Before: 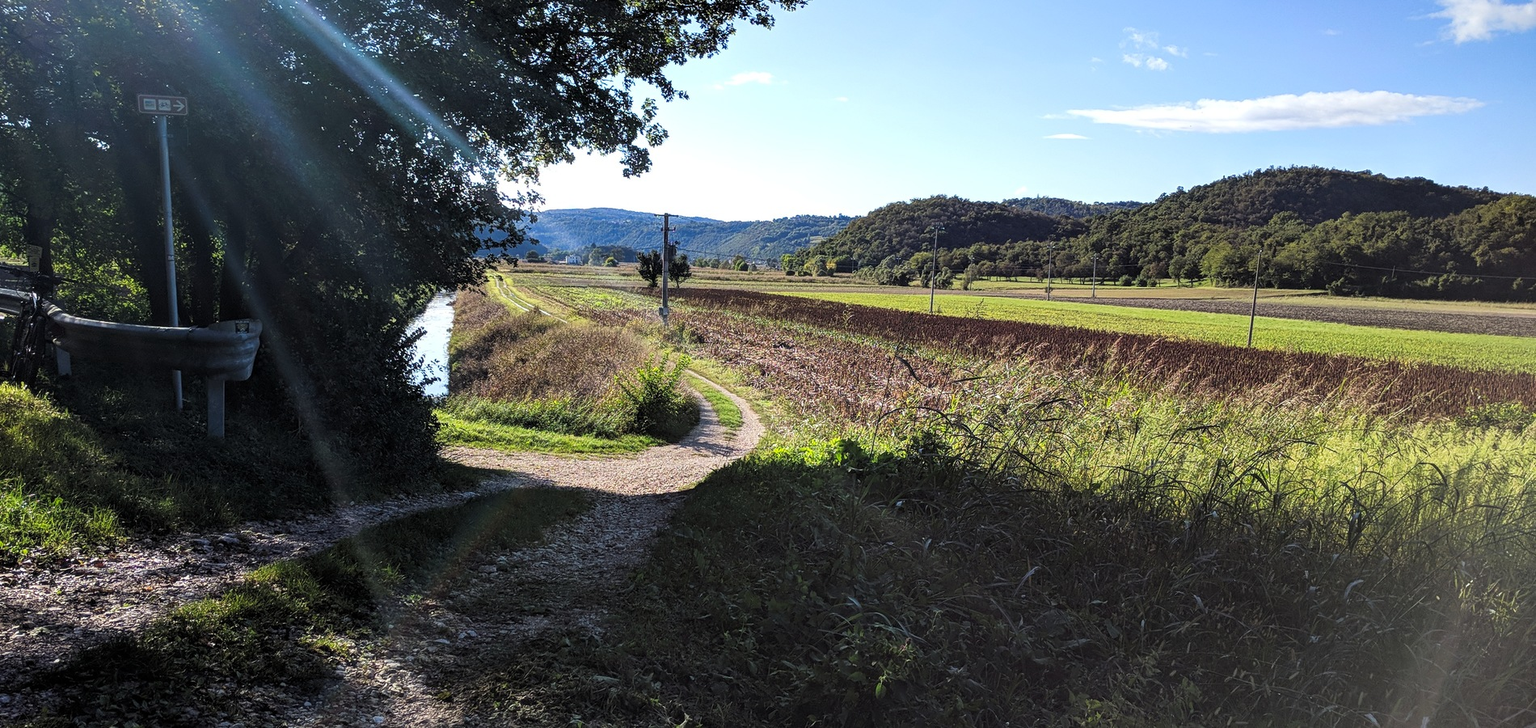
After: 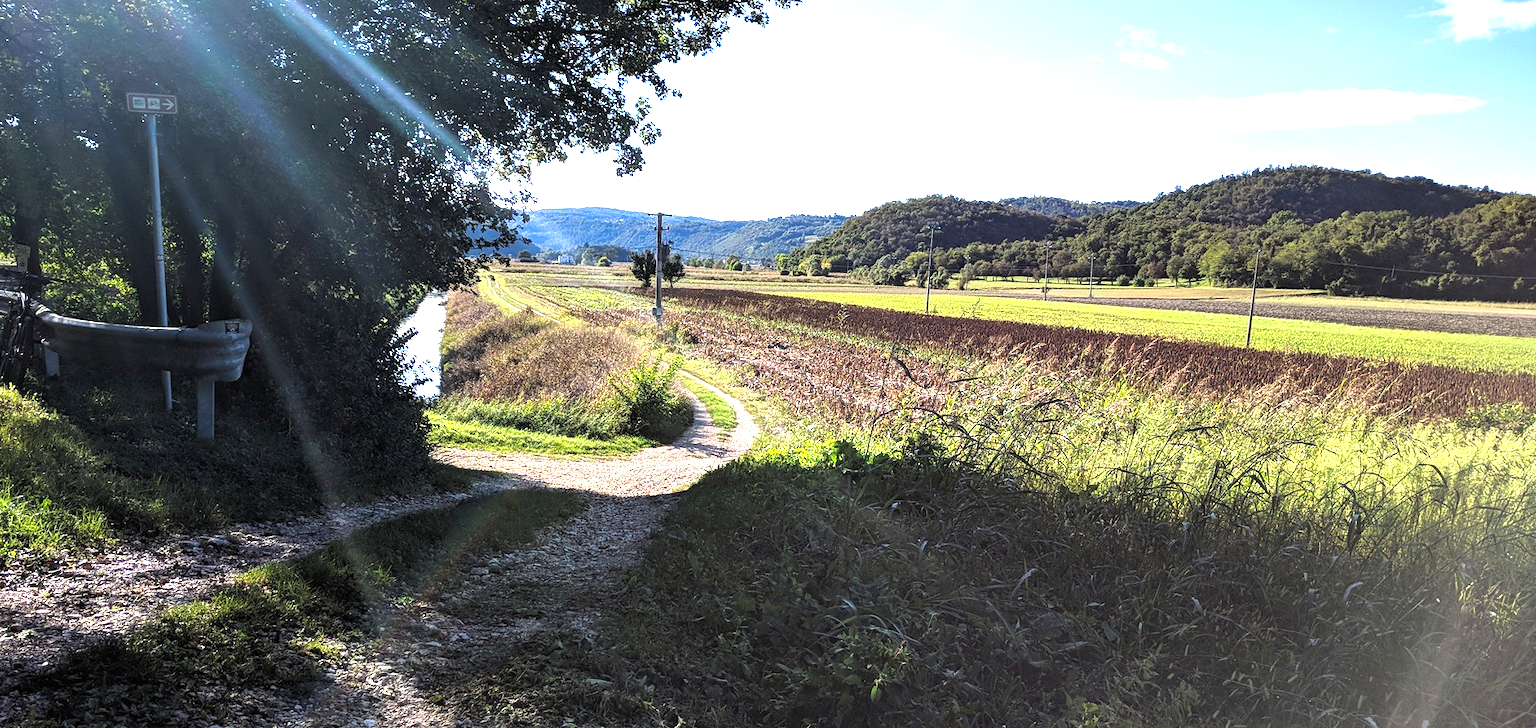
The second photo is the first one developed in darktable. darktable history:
crop and rotate: left 0.795%, top 0.379%, bottom 0.29%
contrast equalizer: y [[0.515 ×6], [0.507 ×6], [0.425 ×6], [0 ×6], [0 ×6]], mix -0.105
exposure: black level correction 0, exposure 1 EV, compensate highlight preservation false
